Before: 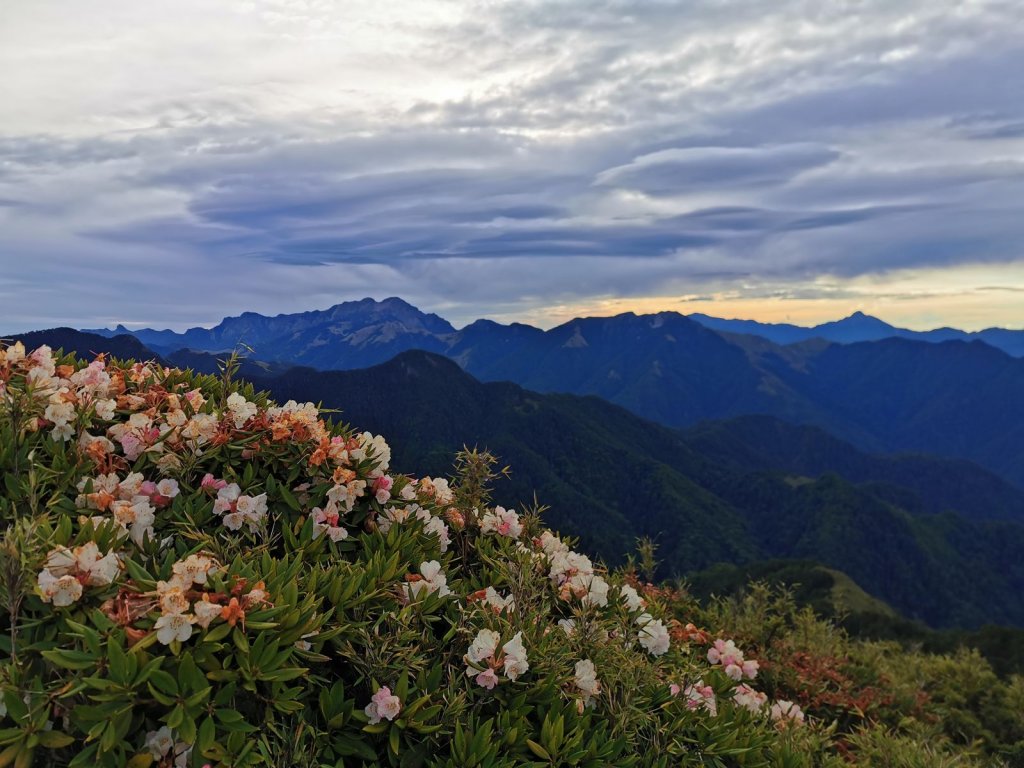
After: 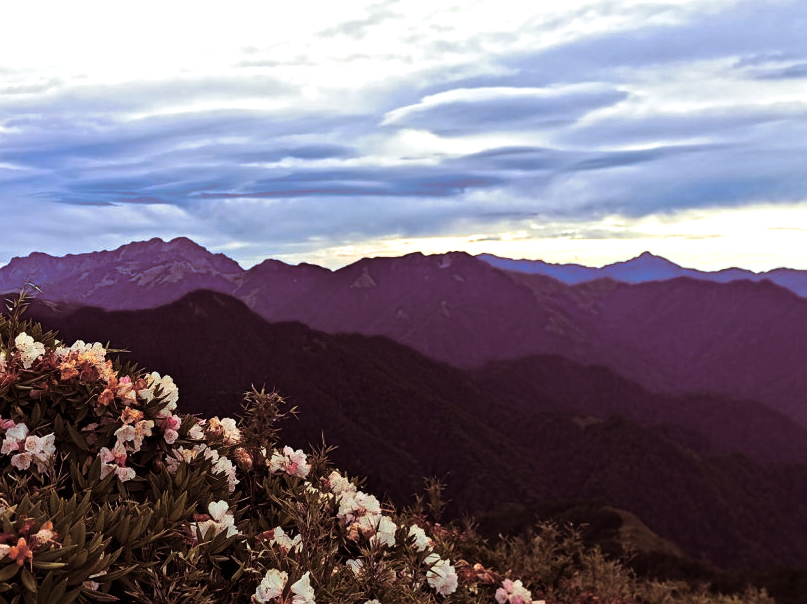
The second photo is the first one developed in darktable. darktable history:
tone equalizer: -8 EV -1.08 EV, -7 EV -1.01 EV, -6 EV -0.867 EV, -5 EV -0.578 EV, -3 EV 0.578 EV, -2 EV 0.867 EV, -1 EV 1.01 EV, +0 EV 1.08 EV, edges refinement/feathering 500, mask exposure compensation -1.57 EV, preserve details no
split-toning: shadows › hue 360°
crop and rotate: left 20.74%, top 7.912%, right 0.375%, bottom 13.378%
